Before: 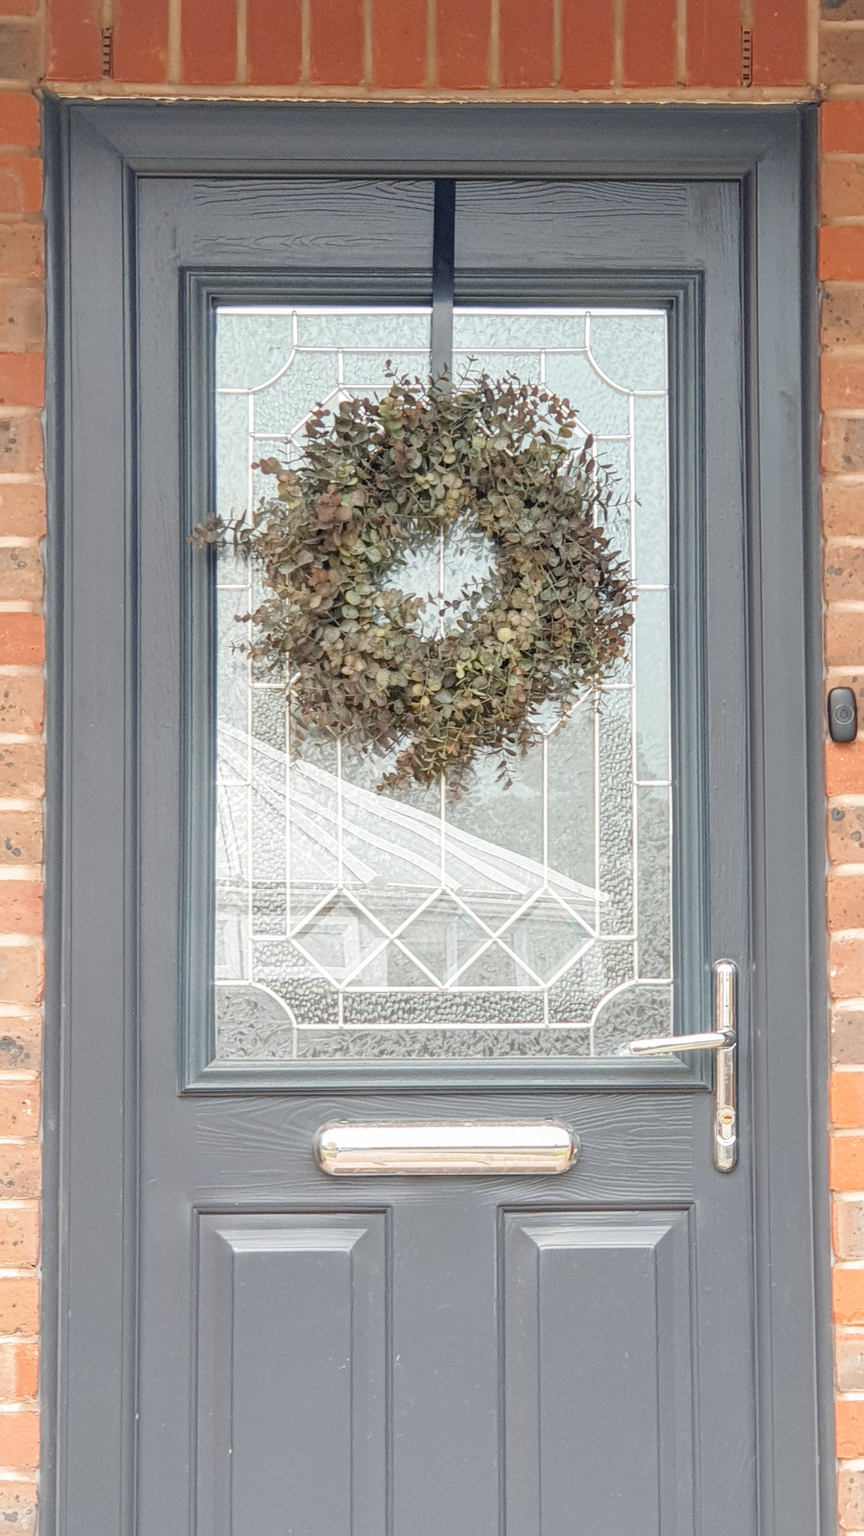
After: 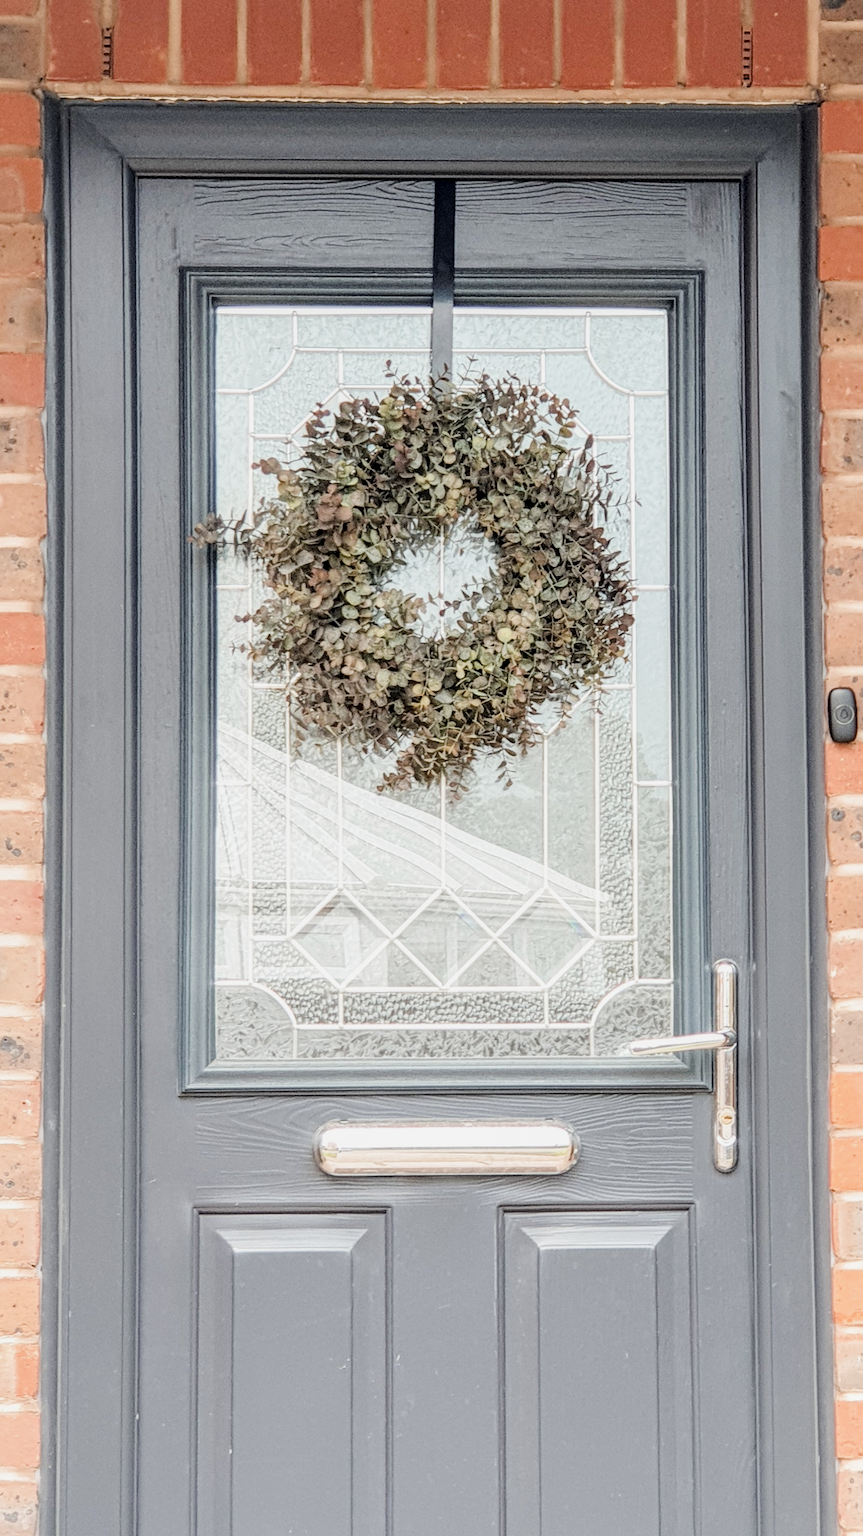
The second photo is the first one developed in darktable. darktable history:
local contrast: on, module defaults
filmic rgb: black relative exposure -7.65 EV, white relative exposure 4.56 EV, hardness 3.61
tone equalizer: -8 EV -0.75 EV, -7 EV -0.7 EV, -6 EV -0.6 EV, -5 EV -0.4 EV, -3 EV 0.4 EV, -2 EV 0.6 EV, -1 EV 0.7 EV, +0 EV 0.75 EV, edges refinement/feathering 500, mask exposure compensation -1.57 EV, preserve details no
